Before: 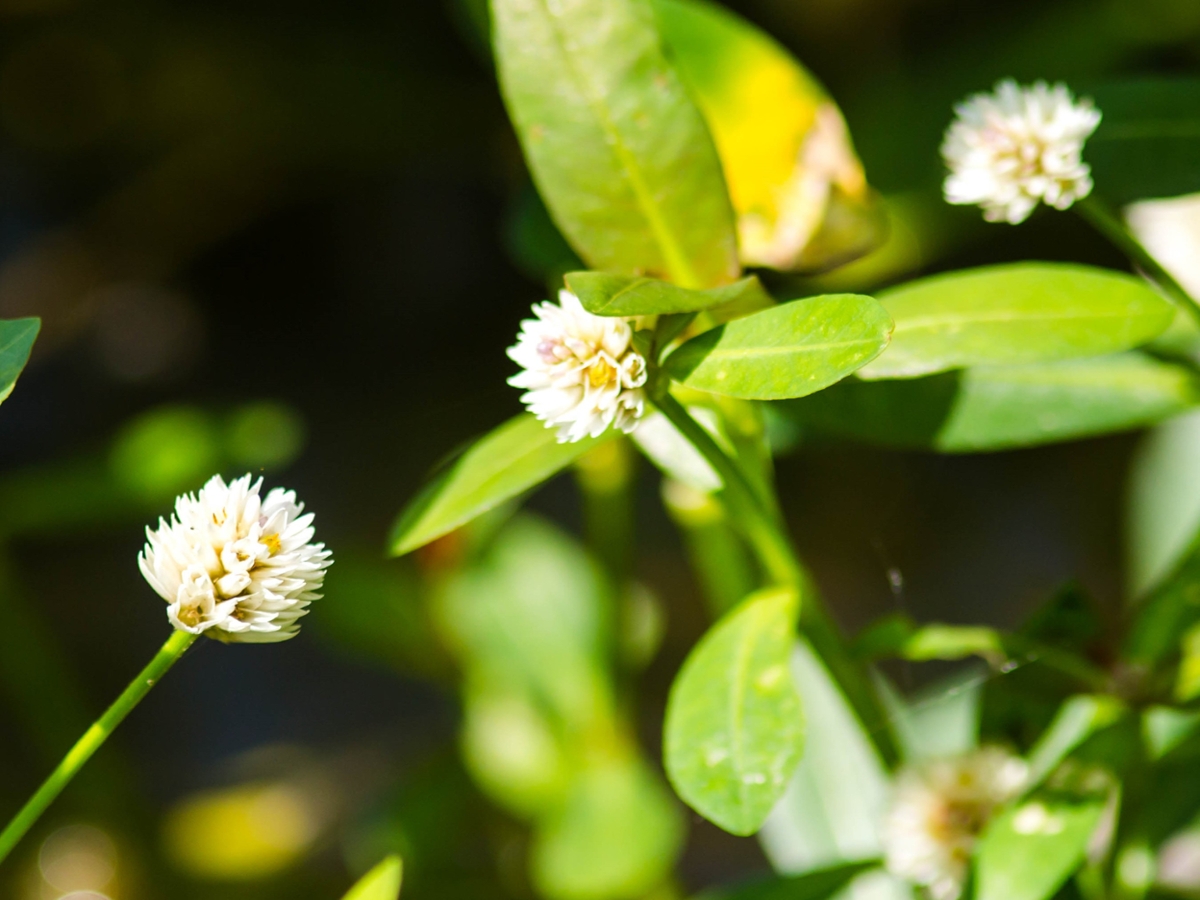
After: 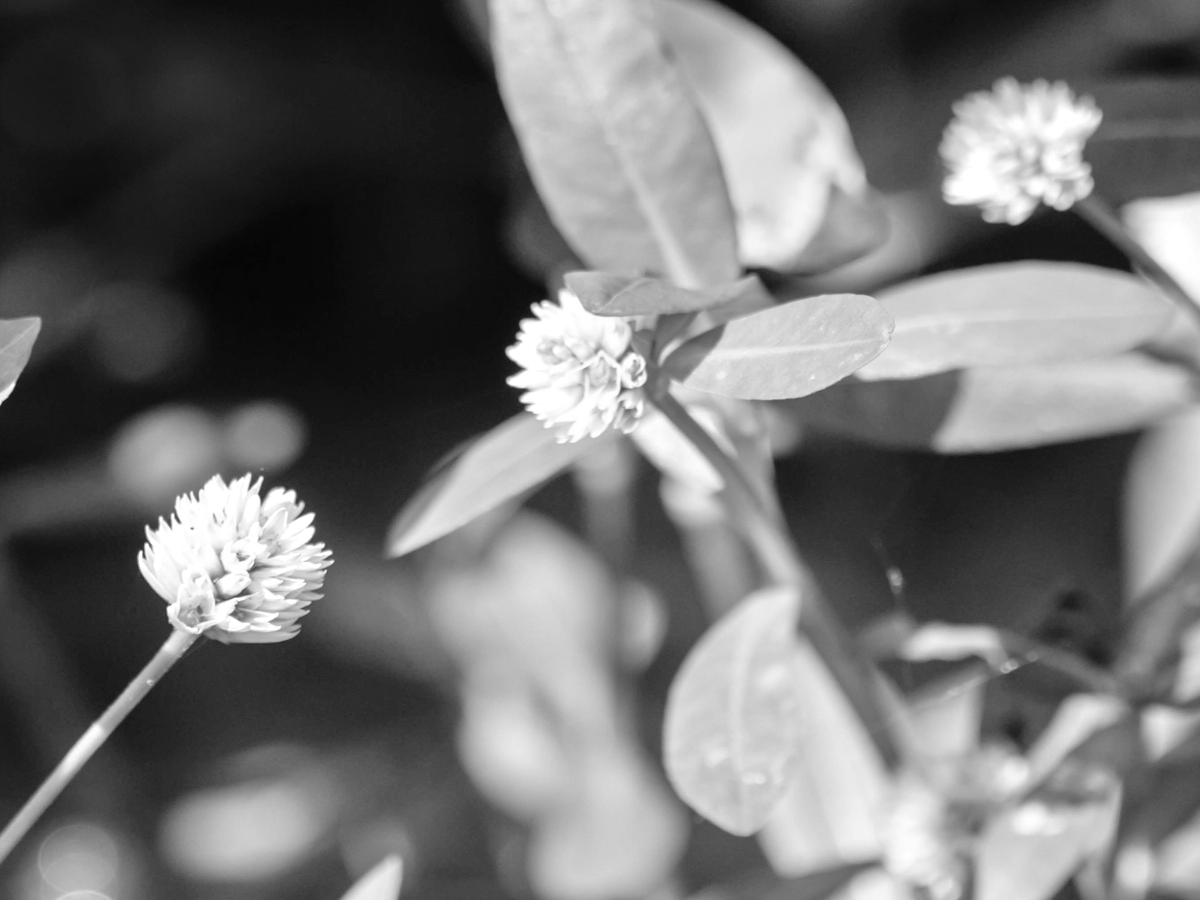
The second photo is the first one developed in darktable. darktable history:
monochrome: on, module defaults
tone equalizer: -7 EV 0.15 EV, -6 EV 0.6 EV, -5 EV 1.15 EV, -4 EV 1.33 EV, -3 EV 1.15 EV, -2 EV 0.6 EV, -1 EV 0.15 EV, mask exposure compensation -0.5 EV
